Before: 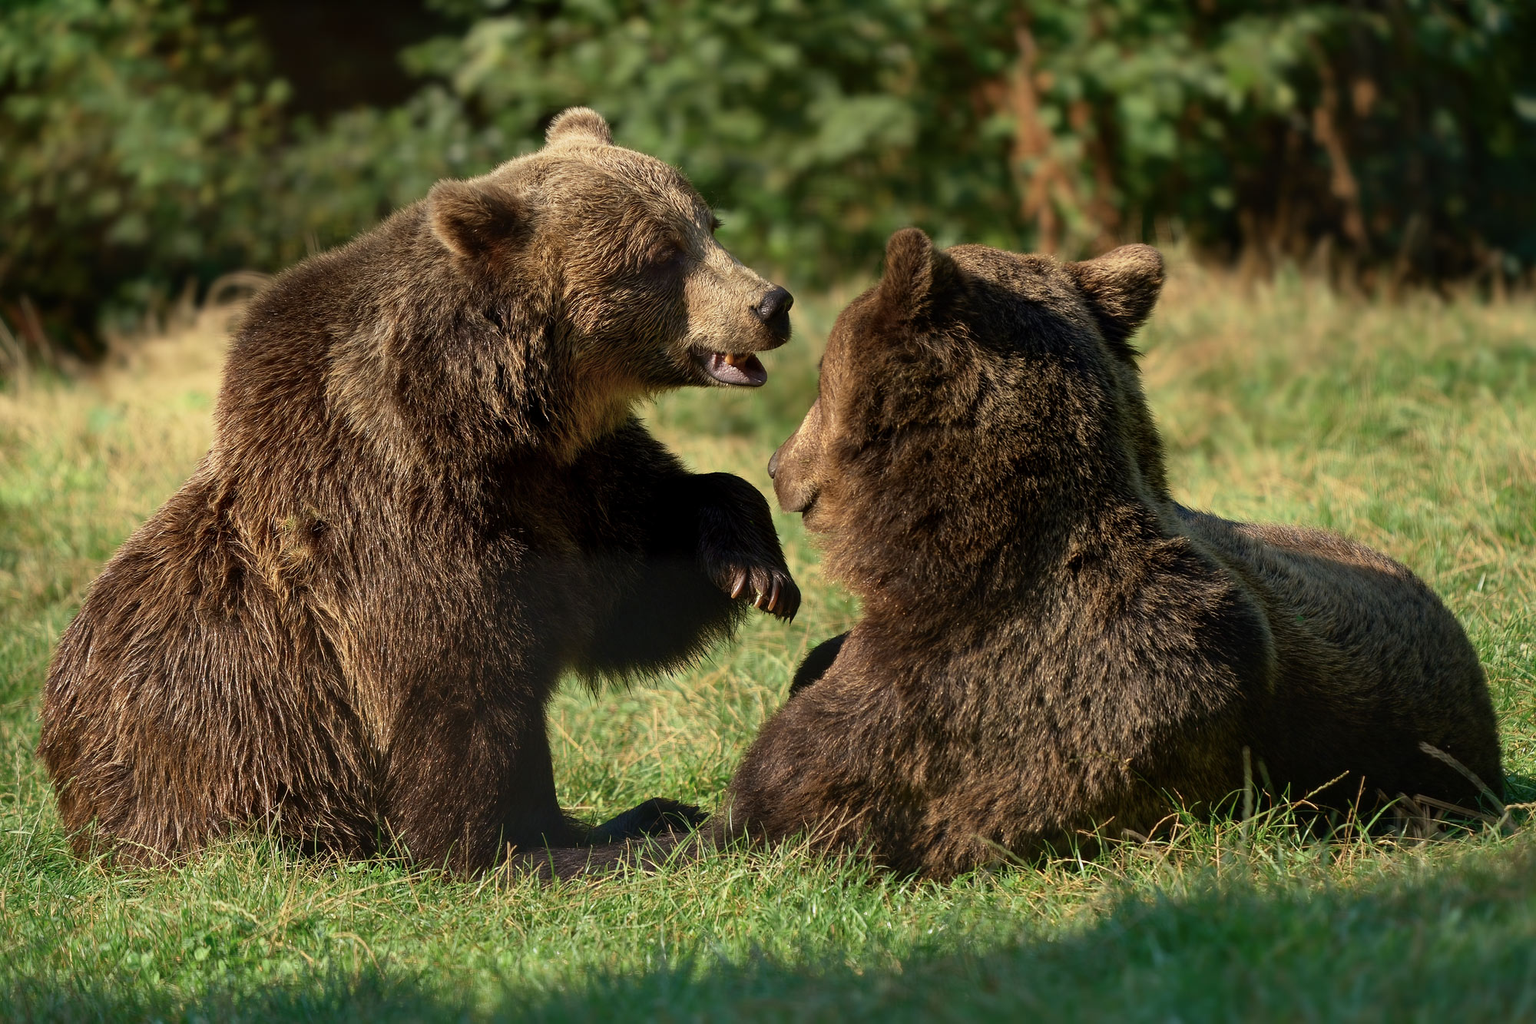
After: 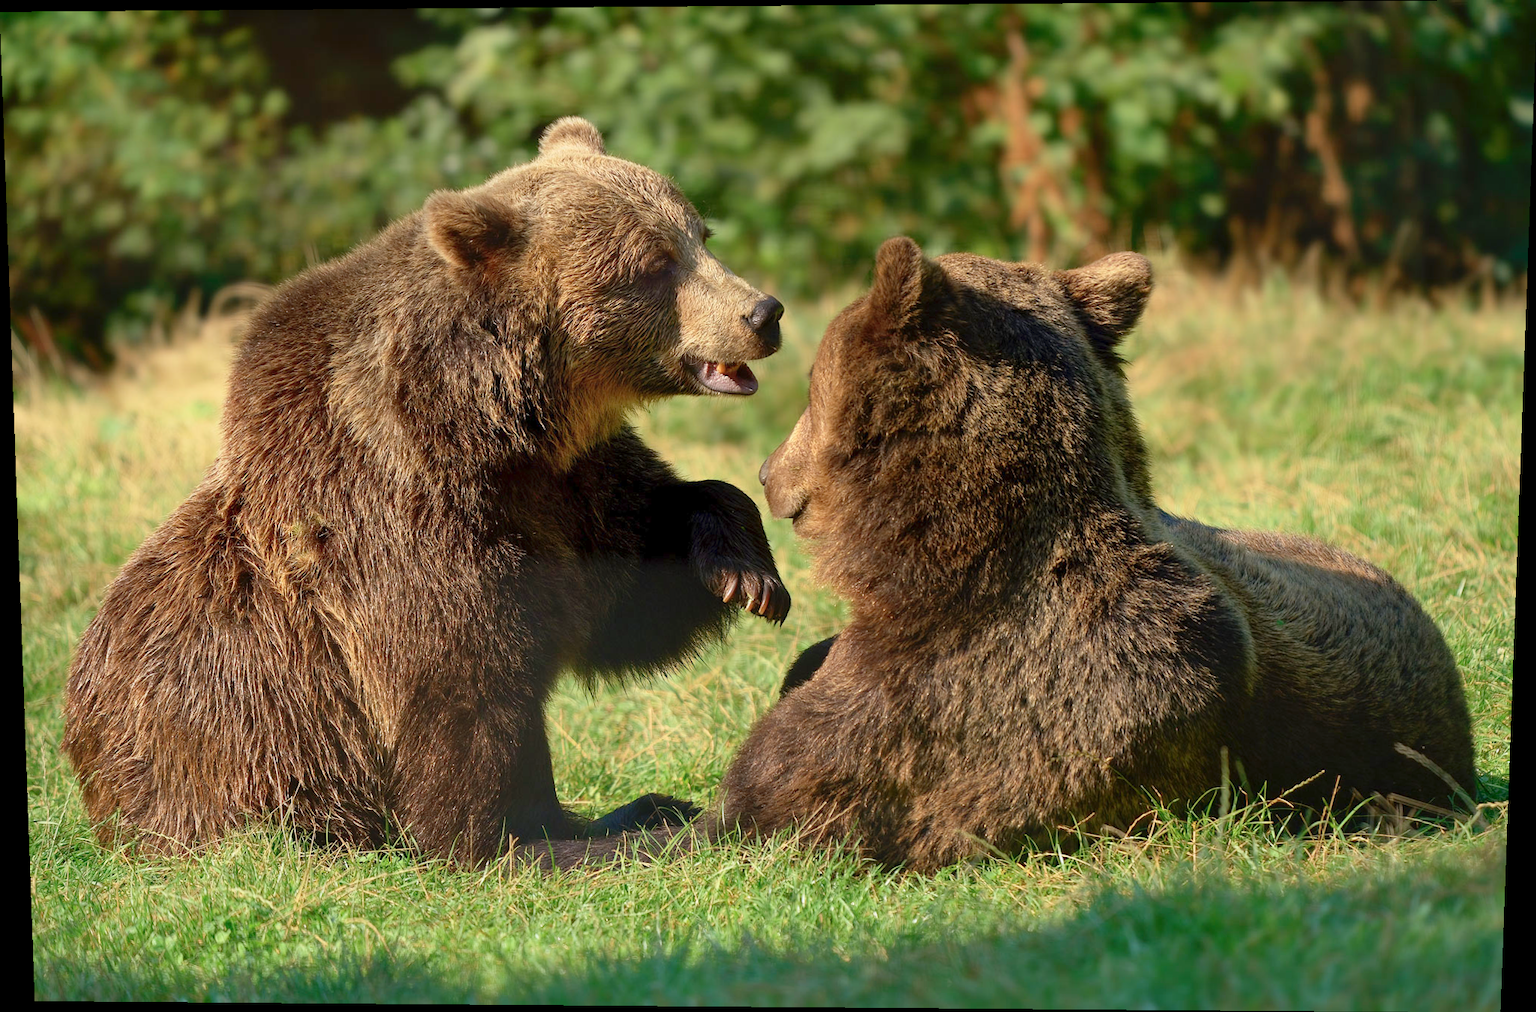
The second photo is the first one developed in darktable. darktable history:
rotate and perspective: lens shift (vertical) 0.048, lens shift (horizontal) -0.024, automatic cropping off
levels: levels [0, 0.43, 0.984]
